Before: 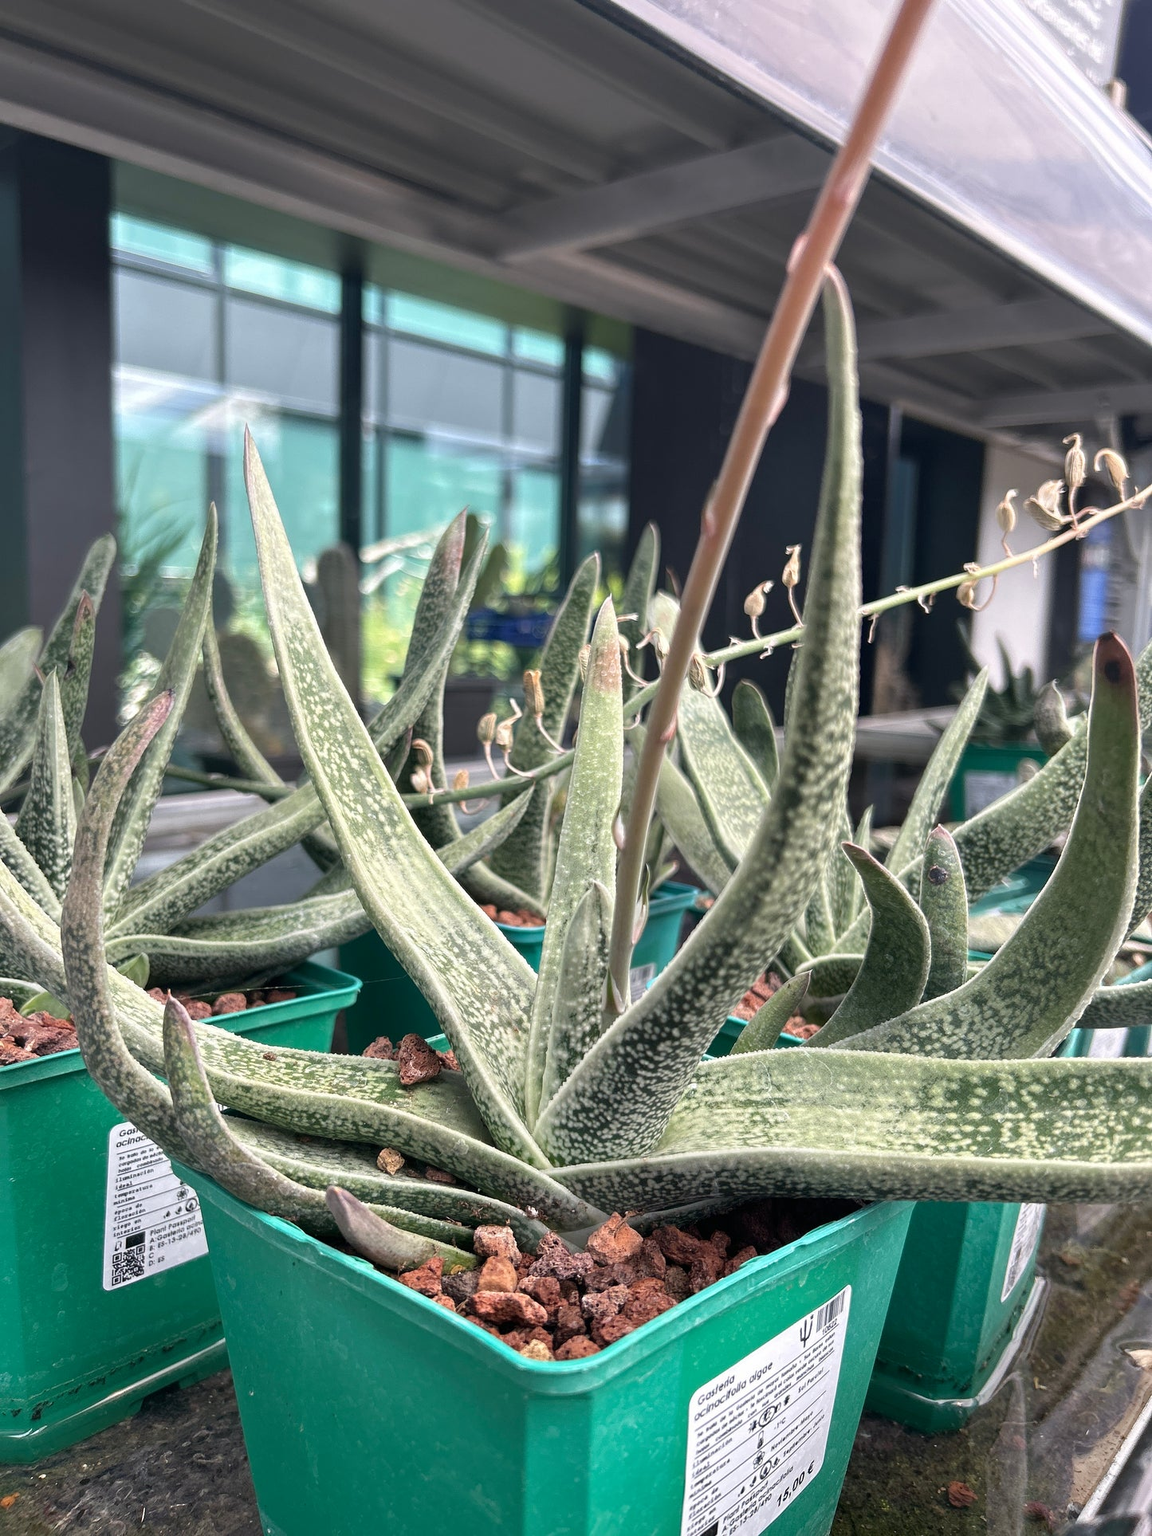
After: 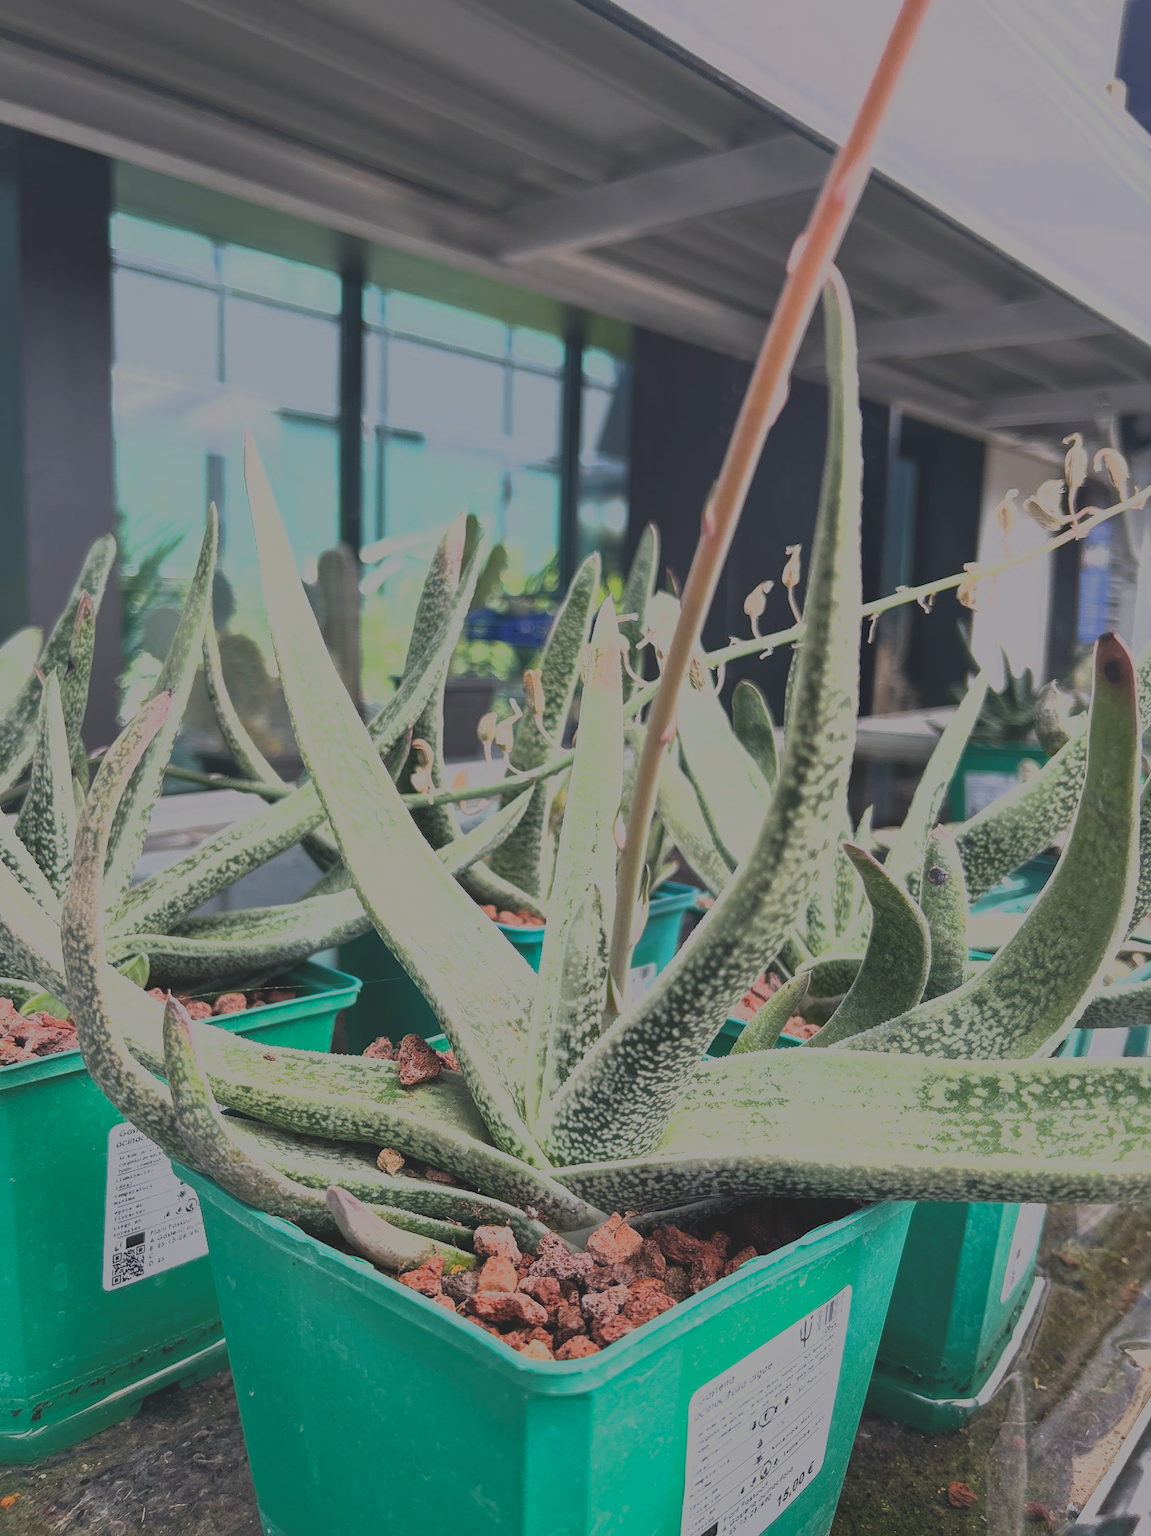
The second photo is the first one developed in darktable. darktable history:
filmic rgb: black relative exposure -13.11 EV, white relative exposure 4.04 EV, target white luminance 85.007%, hardness 6.29, latitude 42.8%, contrast 0.865, shadows ↔ highlights balance 9.16%
color balance rgb: global offset › luminance 1.984%, perceptual saturation grading › global saturation 29.372%, perceptual brilliance grading › highlights 9.994%, perceptual brilliance grading › shadows -4.811%
